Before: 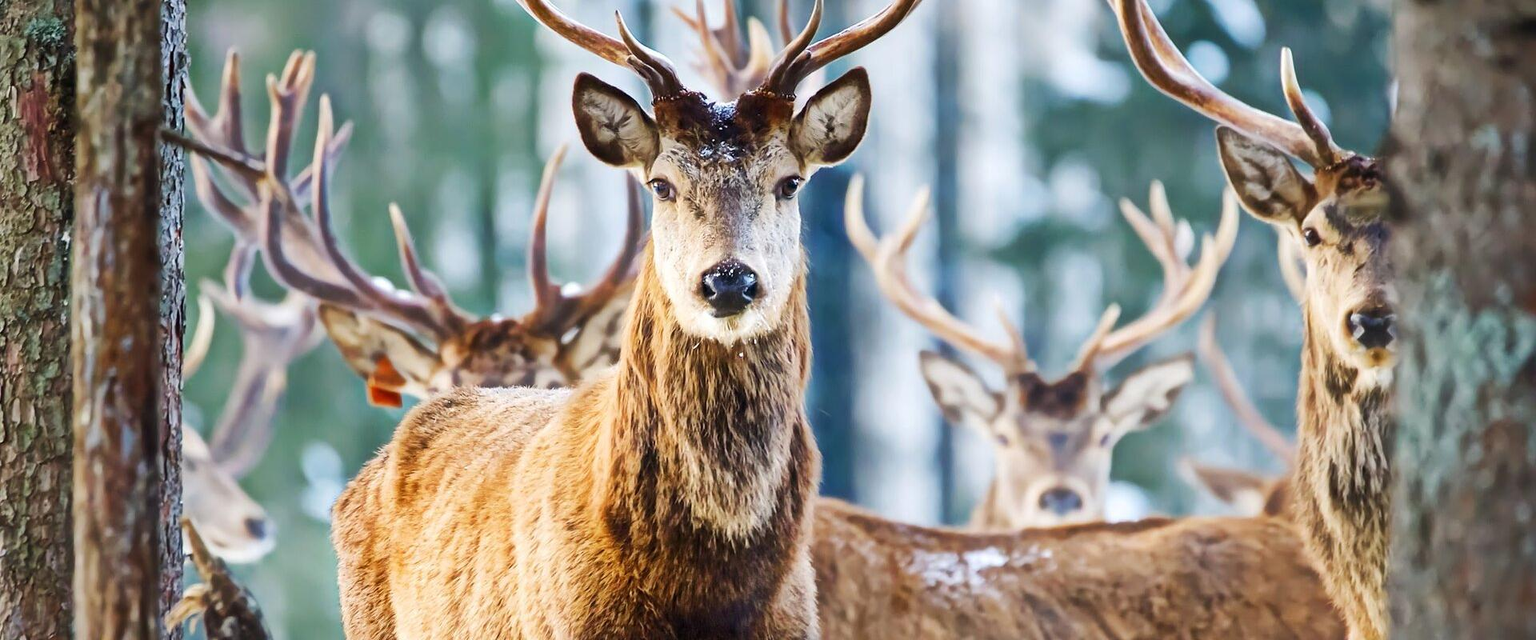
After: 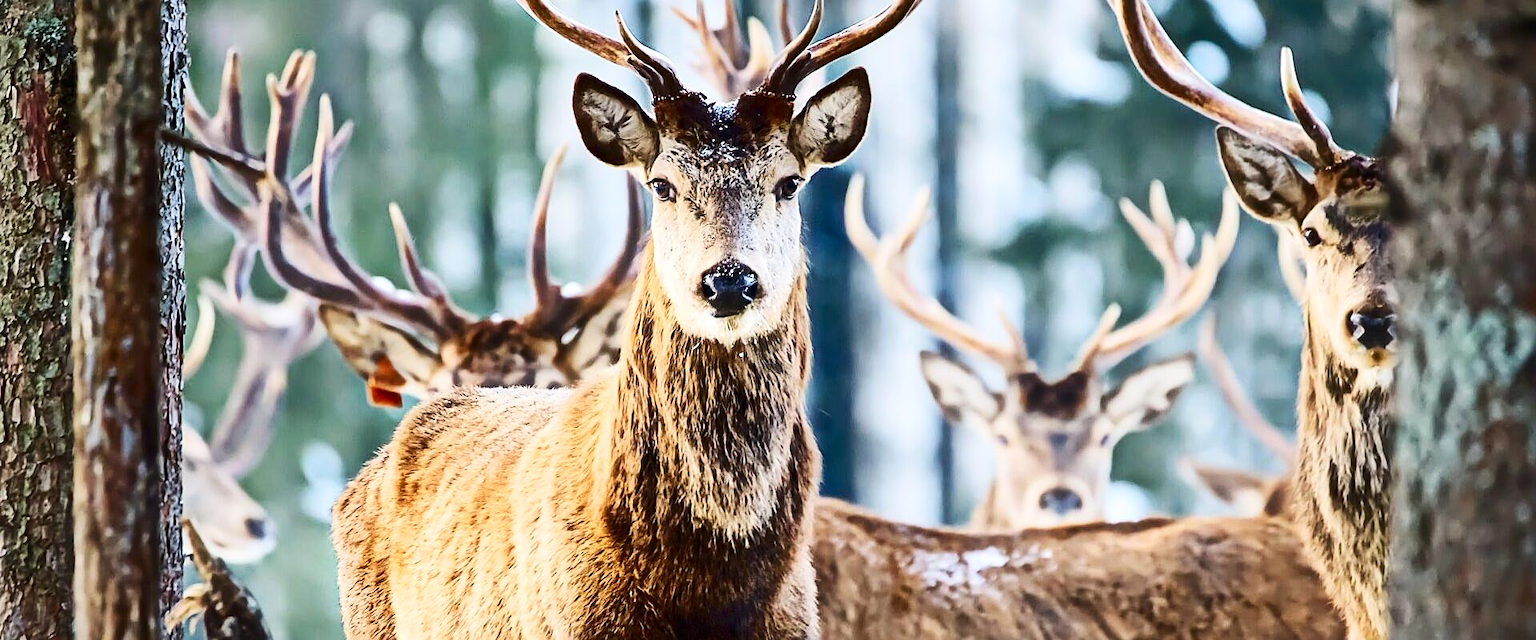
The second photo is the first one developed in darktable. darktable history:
sharpen: on, module defaults
contrast brightness saturation: contrast 0.288
tone equalizer: smoothing diameter 2.07%, edges refinement/feathering 22.11, mask exposure compensation -1.57 EV, filter diffusion 5
